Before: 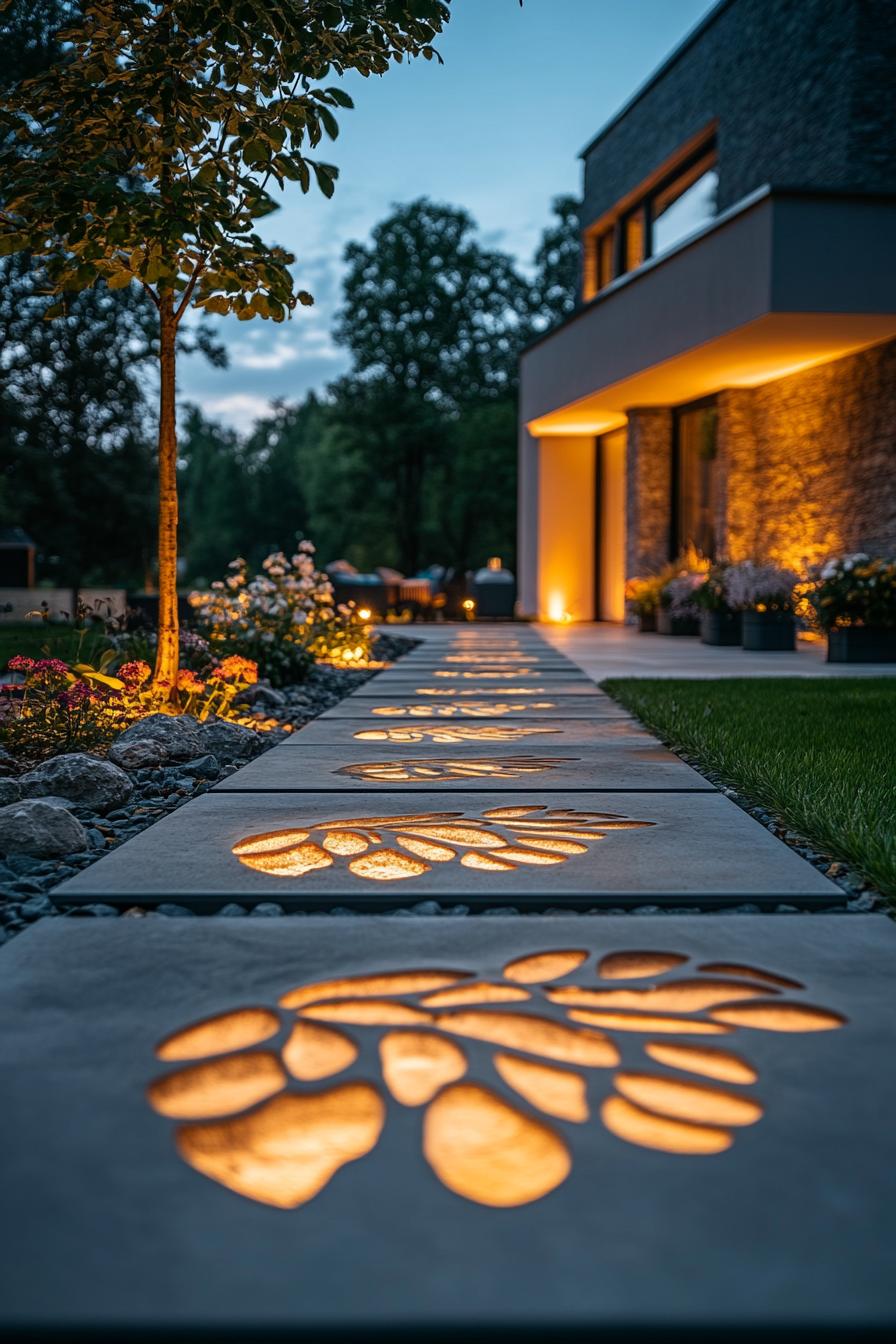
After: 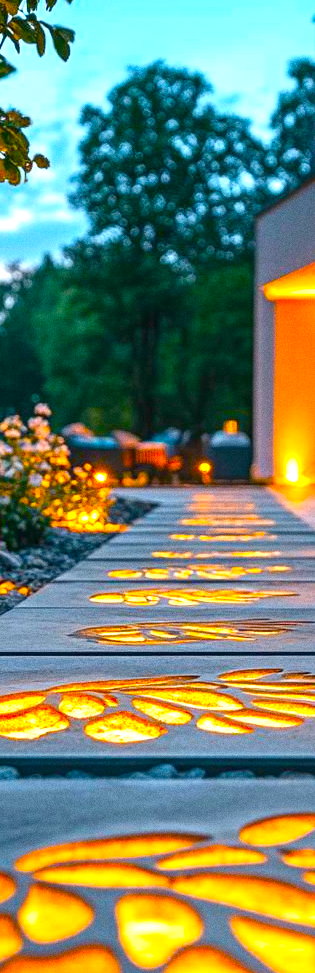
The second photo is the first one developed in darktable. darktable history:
color balance: input saturation 134.34%, contrast -10.04%, contrast fulcrum 19.67%, output saturation 133.51%
exposure: black level correction 0, exposure 1.1 EV, compensate exposure bias true, compensate highlight preservation false
grain: coarseness 0.09 ISO
crop and rotate: left 29.476%, top 10.214%, right 35.32%, bottom 17.333%
